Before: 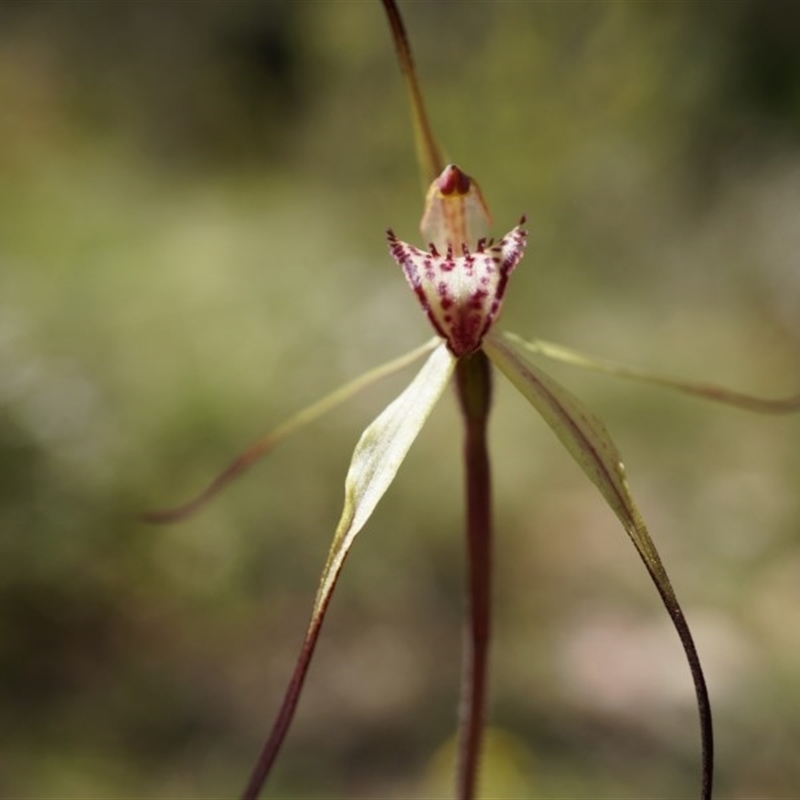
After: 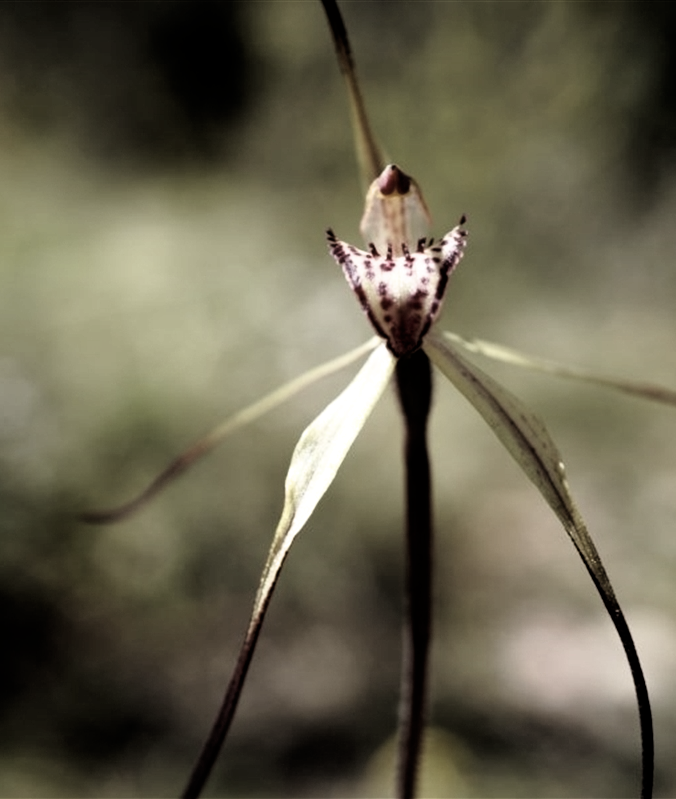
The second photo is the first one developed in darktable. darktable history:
filmic rgb: black relative exposure -3.45 EV, white relative exposure 2.27 EV, threshold 2.94 EV, hardness 3.4, enable highlight reconstruction true
contrast brightness saturation: contrast 0.097, saturation -0.375
exposure: compensate exposure bias true, compensate highlight preservation false
crop: left 7.541%, right 7.859%
